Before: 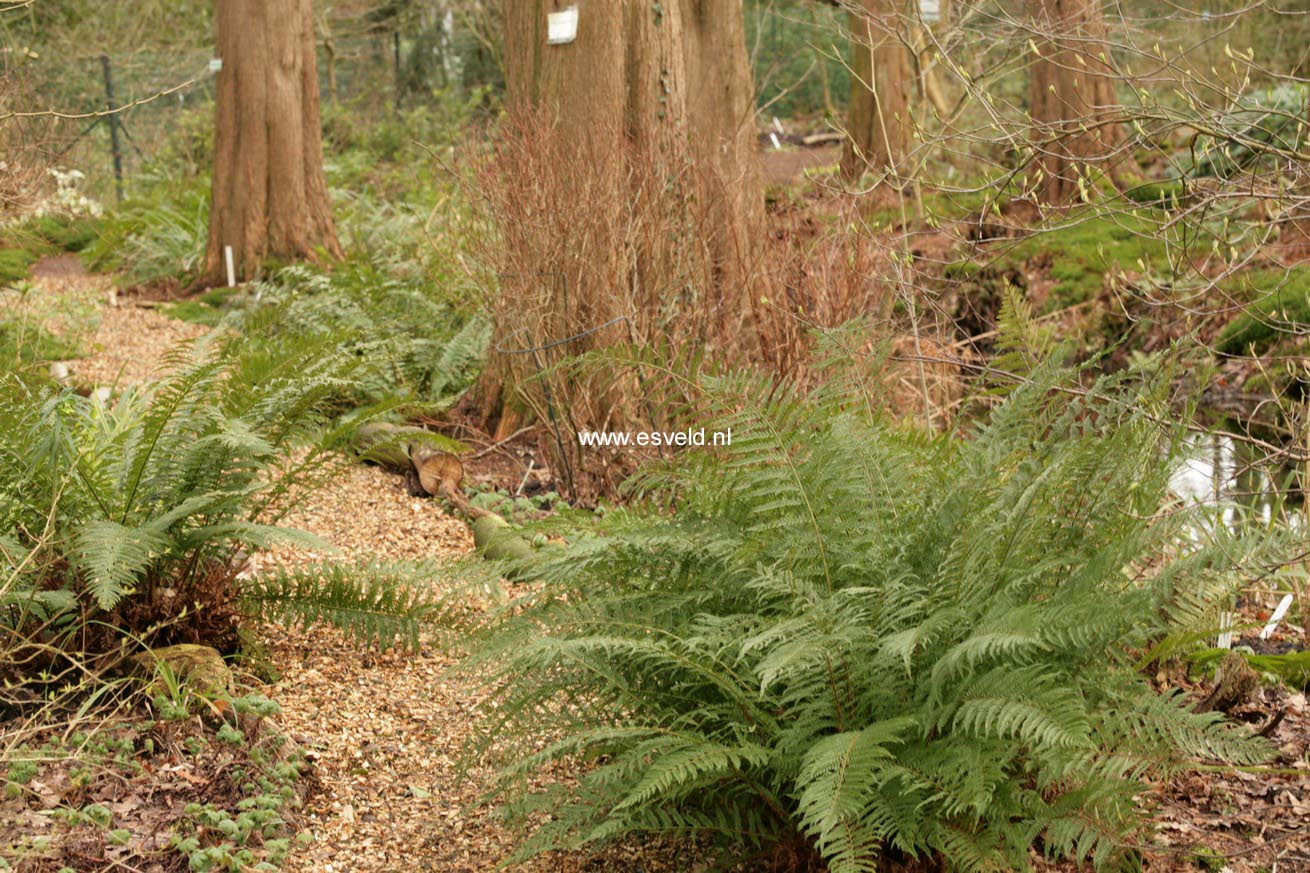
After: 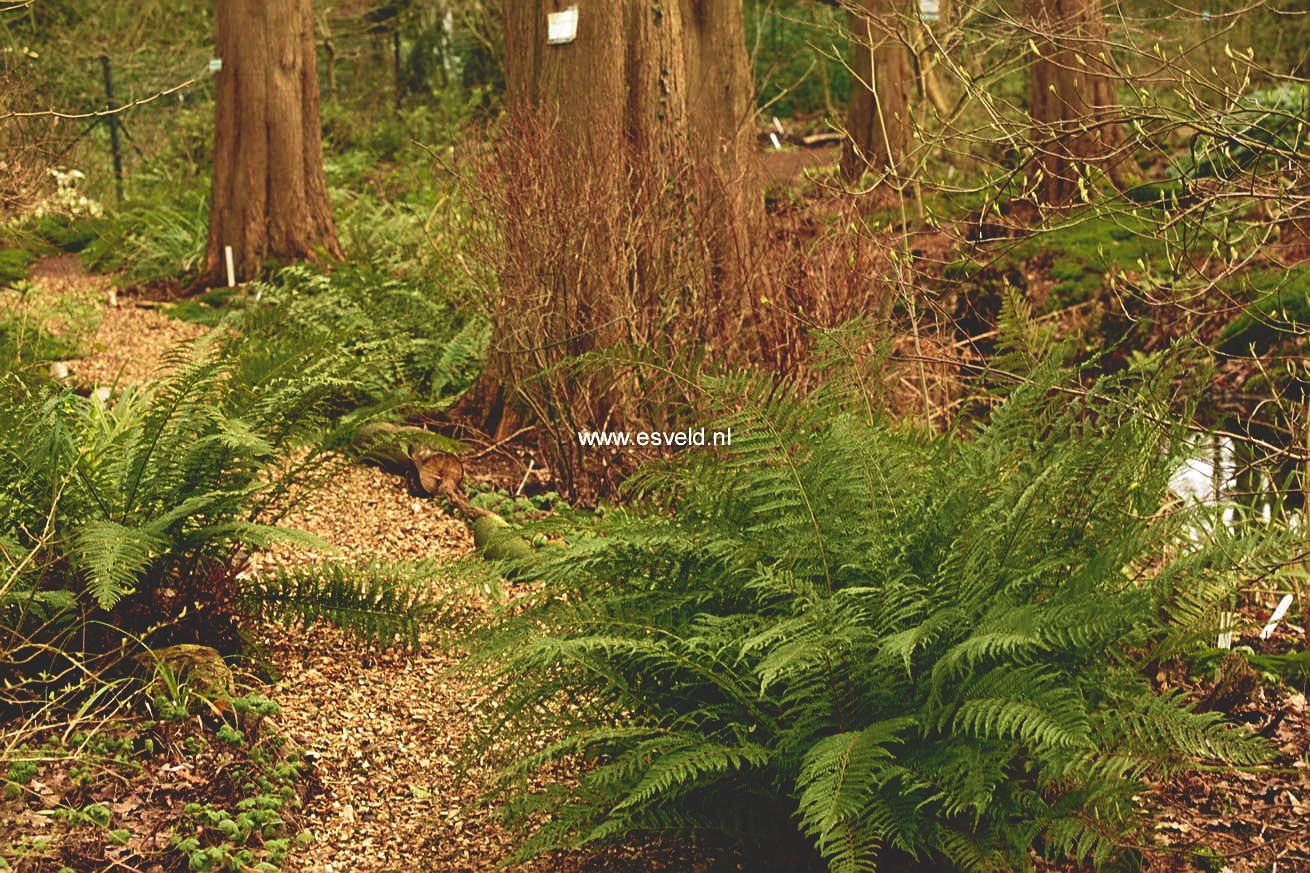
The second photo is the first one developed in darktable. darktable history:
velvia: strength 56%
exposure: black level correction 0.005, exposure 0.014 EV, compensate highlight preservation false
base curve: curves: ch0 [(0, 0.02) (0.083, 0.036) (1, 1)], preserve colors none
sharpen: on, module defaults
